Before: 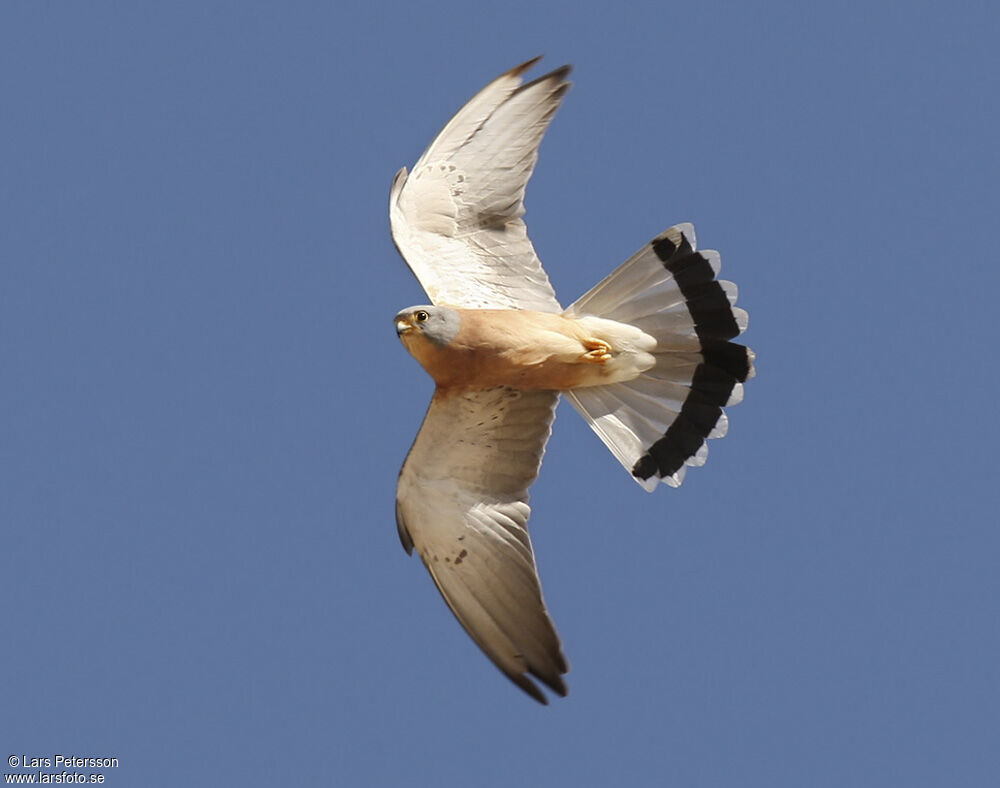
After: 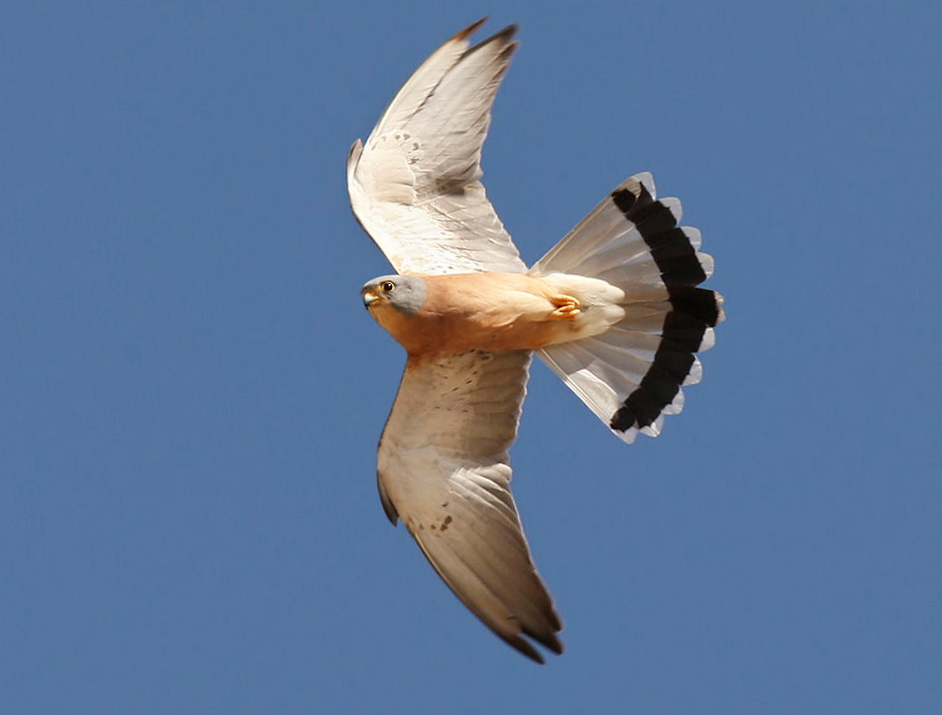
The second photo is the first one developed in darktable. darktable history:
rotate and perspective: rotation -4.57°, crop left 0.054, crop right 0.944, crop top 0.087, crop bottom 0.914
shadows and highlights: low approximation 0.01, soften with gaussian
